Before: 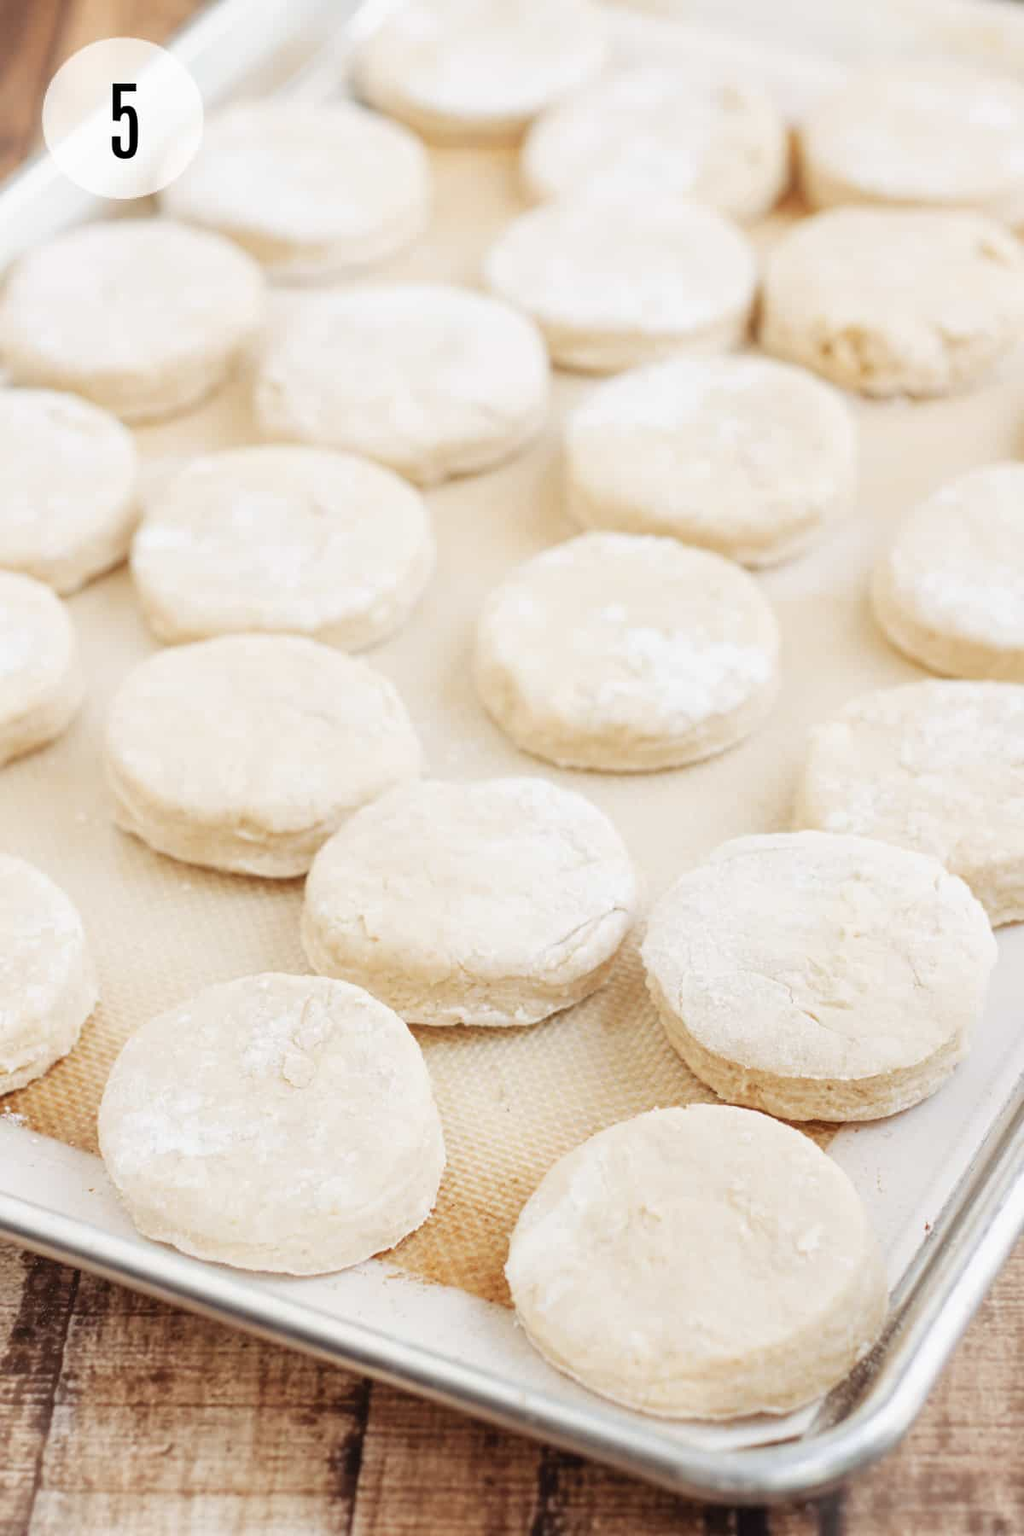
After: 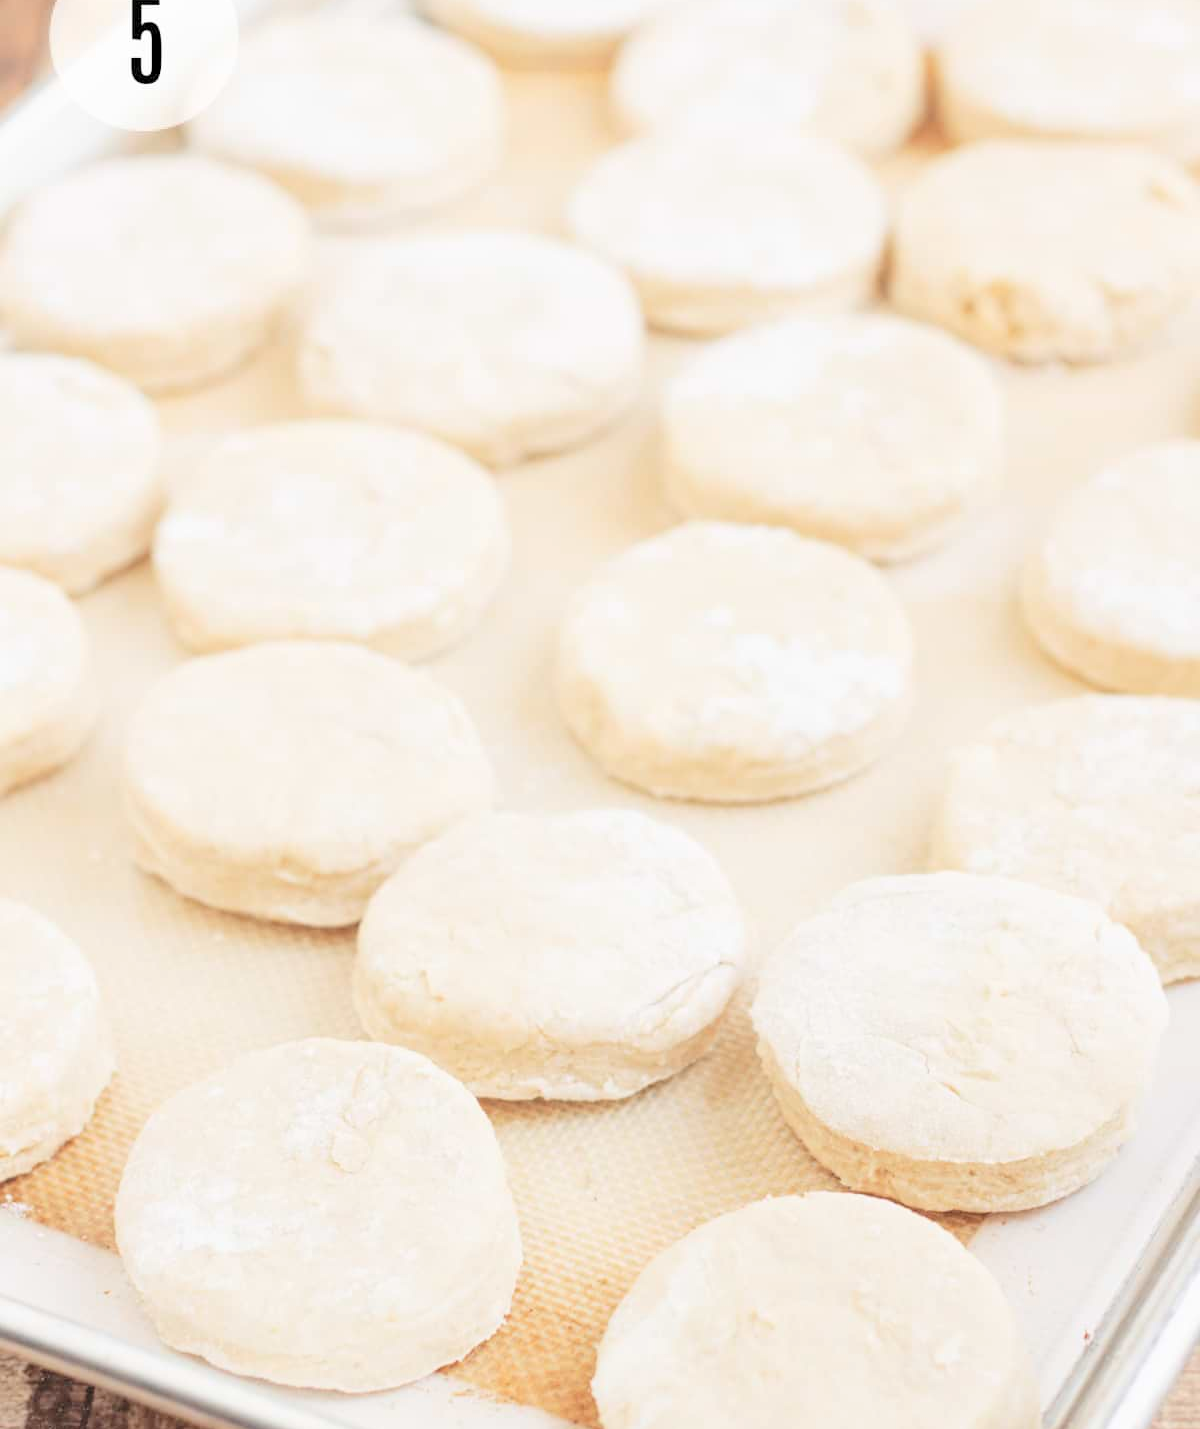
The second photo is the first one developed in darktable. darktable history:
global tonemap: drago (0.7, 100)
crop and rotate: top 5.667%, bottom 14.937%
